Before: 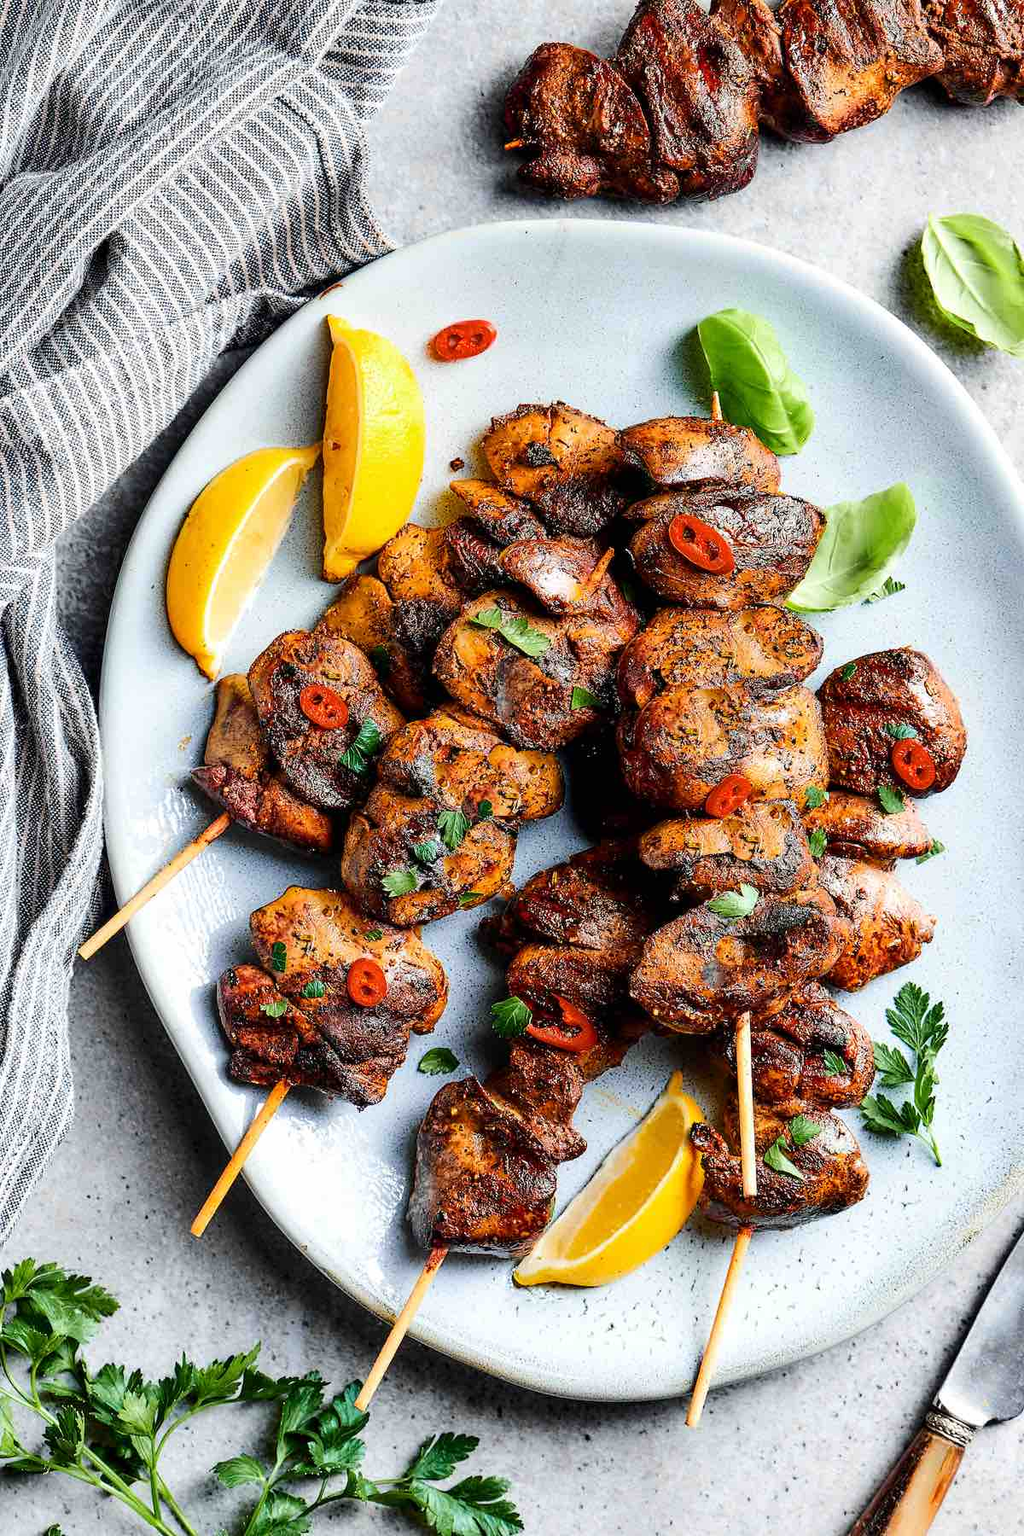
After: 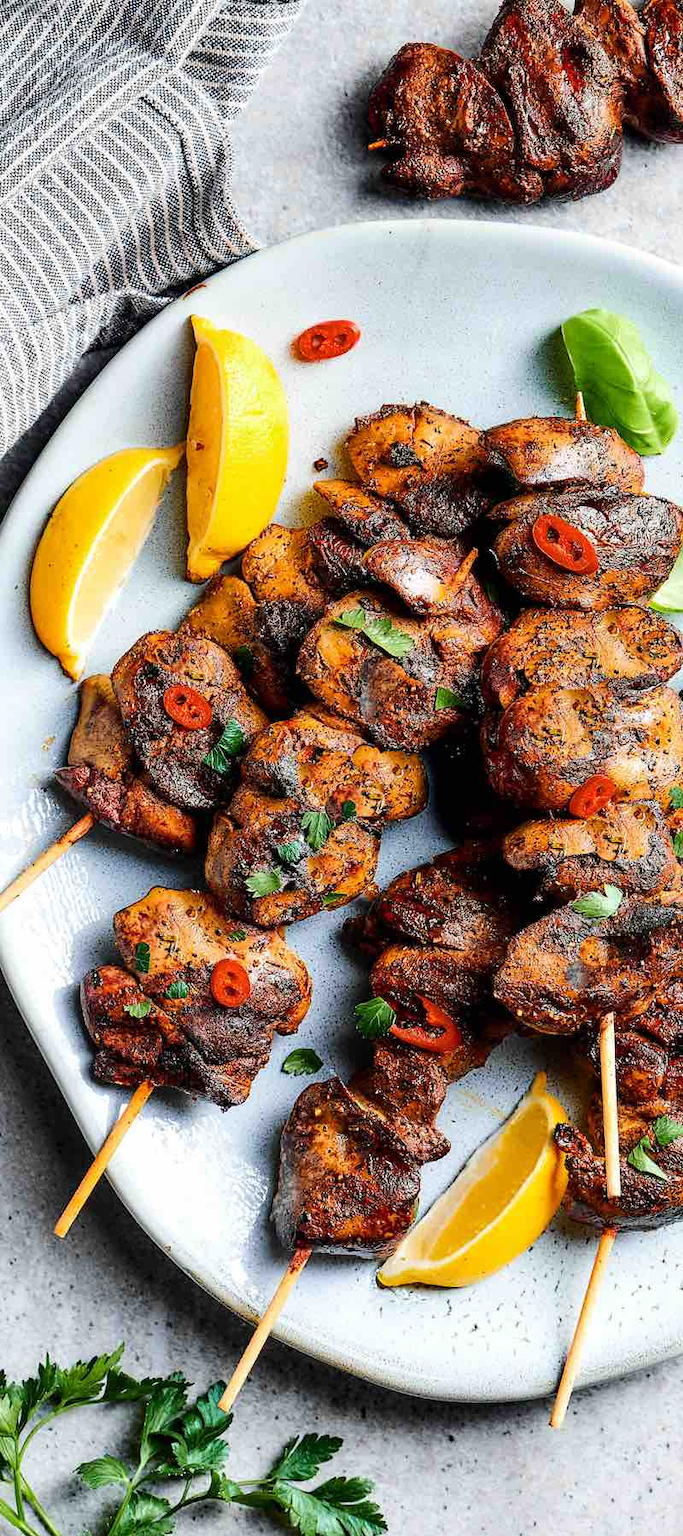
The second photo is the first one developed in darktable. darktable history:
crop and rotate: left 13.338%, right 19.991%
